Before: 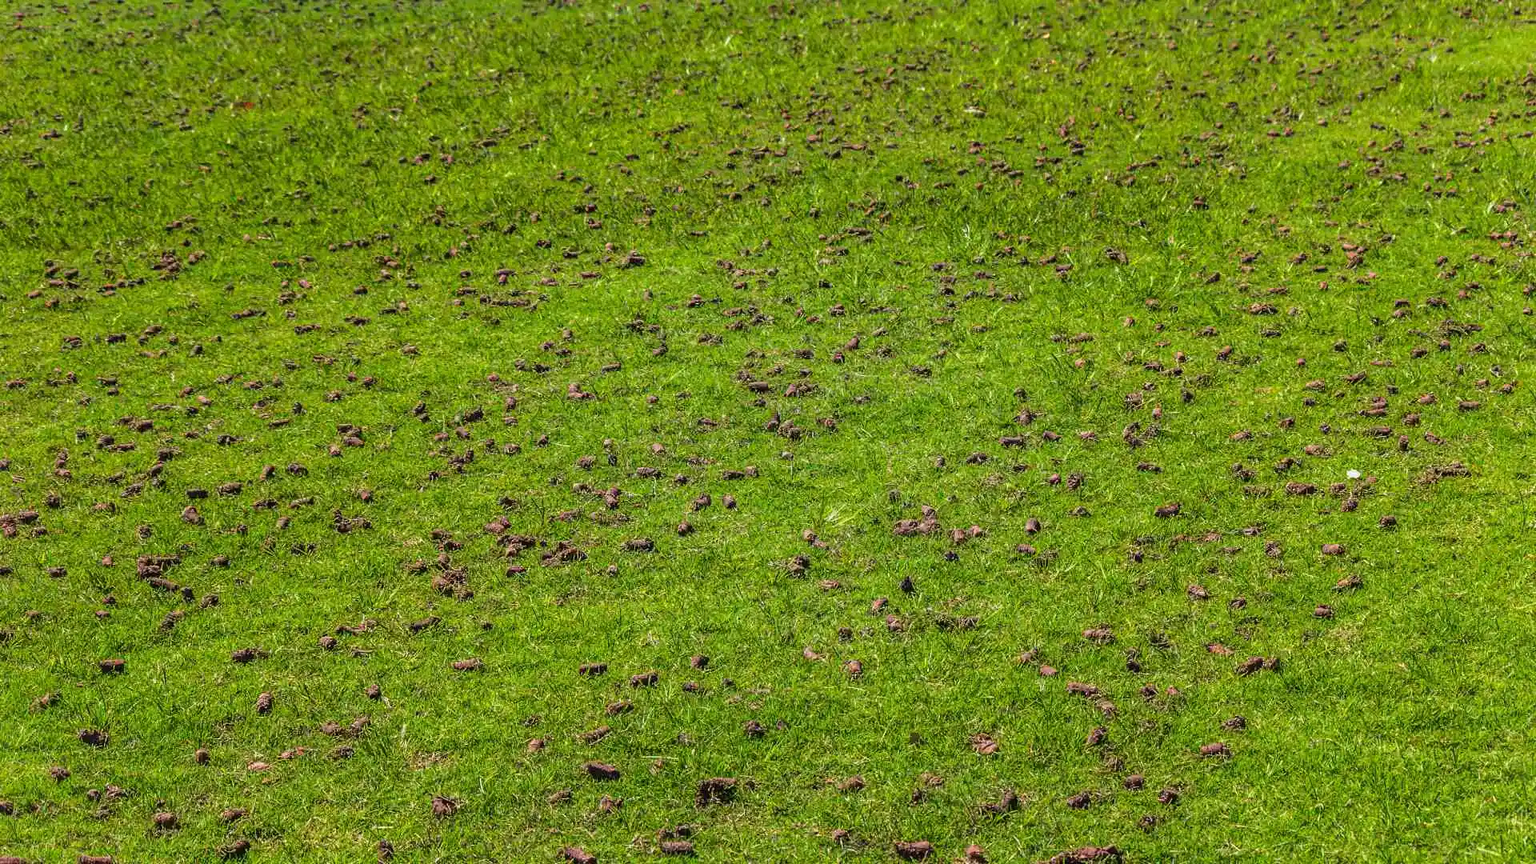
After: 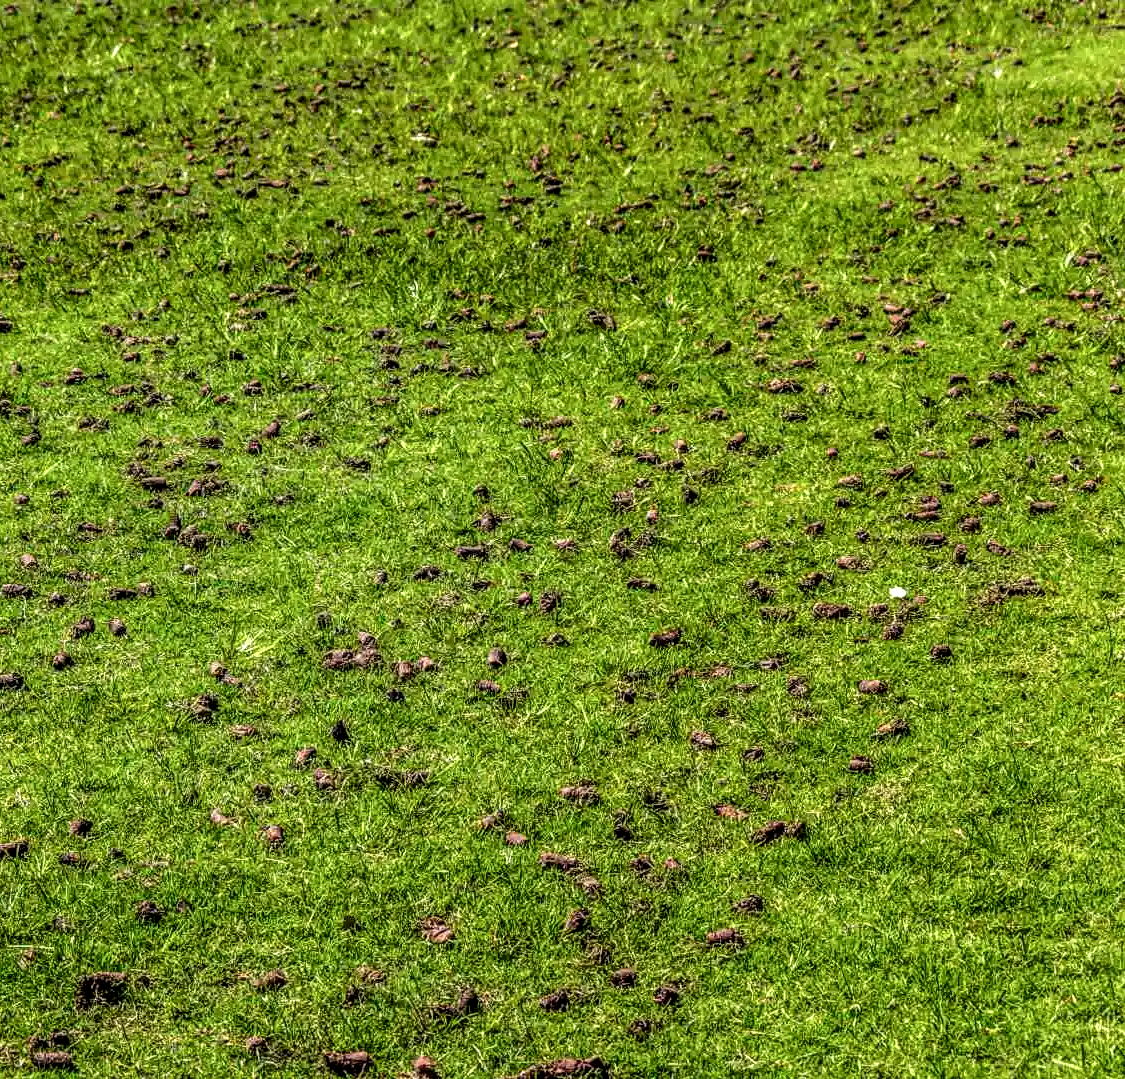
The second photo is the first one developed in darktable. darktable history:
crop: left 41.402%
local contrast: highlights 19%, detail 186%
